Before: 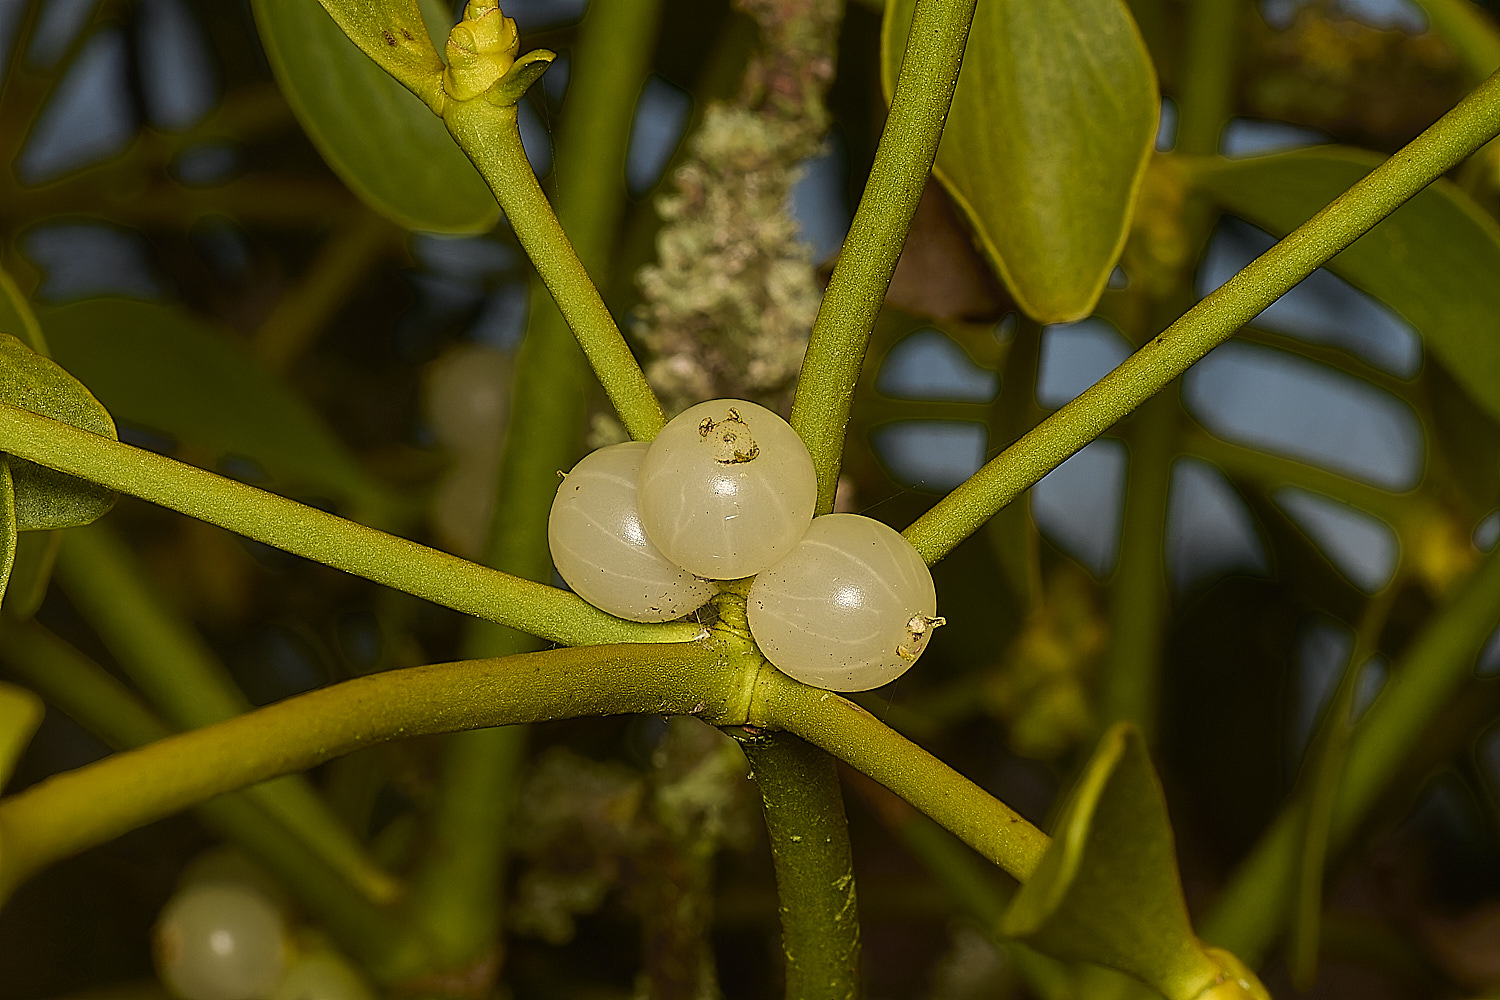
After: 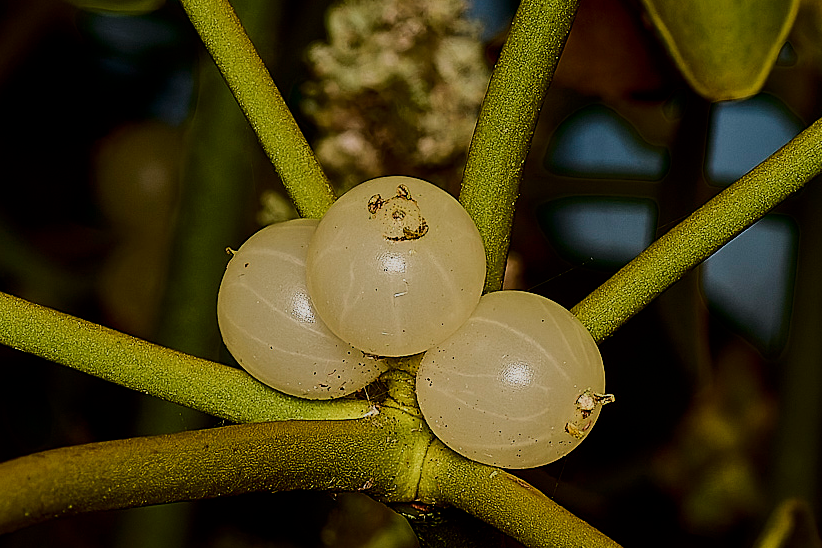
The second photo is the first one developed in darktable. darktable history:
contrast brightness saturation: contrast 0.221, brightness -0.181, saturation 0.233
color zones: curves: ch0 [(0, 0.5) (0.143, 0.5) (0.286, 0.5) (0.429, 0.504) (0.571, 0.5) (0.714, 0.509) (0.857, 0.5) (1, 0.5)]; ch1 [(0, 0.425) (0.143, 0.425) (0.286, 0.375) (0.429, 0.405) (0.571, 0.5) (0.714, 0.47) (0.857, 0.425) (1, 0.435)]; ch2 [(0, 0.5) (0.143, 0.5) (0.286, 0.5) (0.429, 0.517) (0.571, 0.5) (0.714, 0.51) (0.857, 0.5) (1, 0.5)], process mode strong
filmic rgb: black relative exposure -6.91 EV, white relative exposure 5.65 EV, threshold 3.01 EV, hardness 2.85, enable highlight reconstruction true
crop and rotate: left 22.109%, top 22.357%, right 23.073%, bottom 22.756%
